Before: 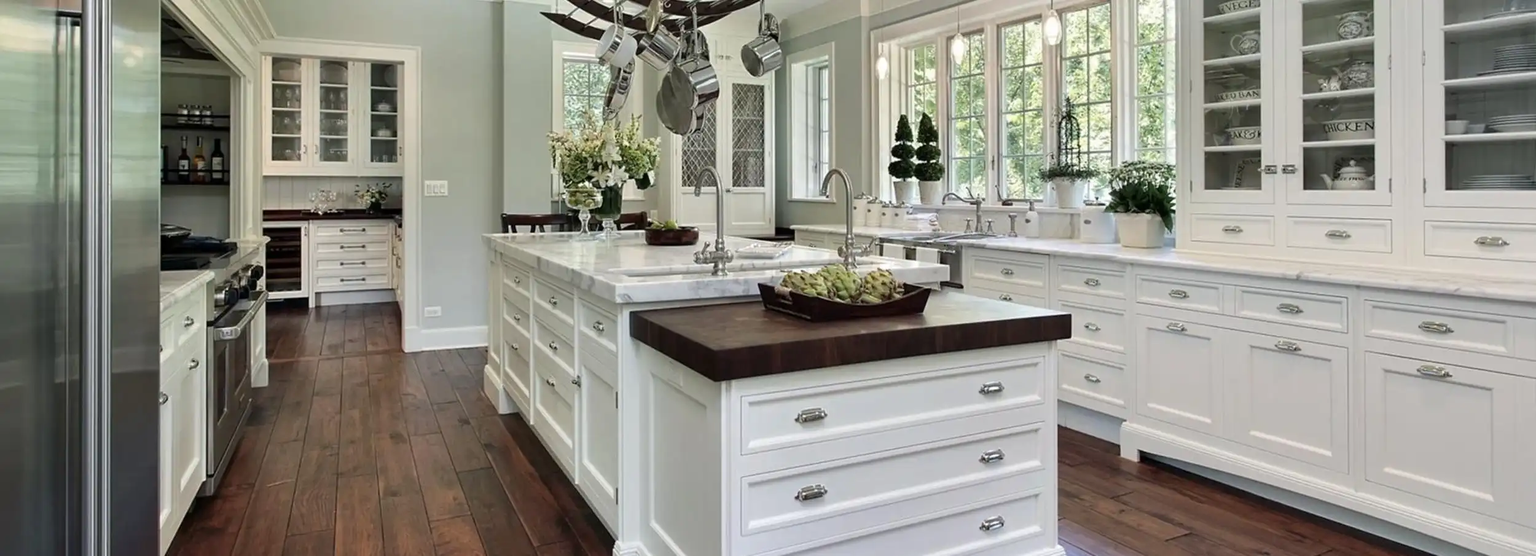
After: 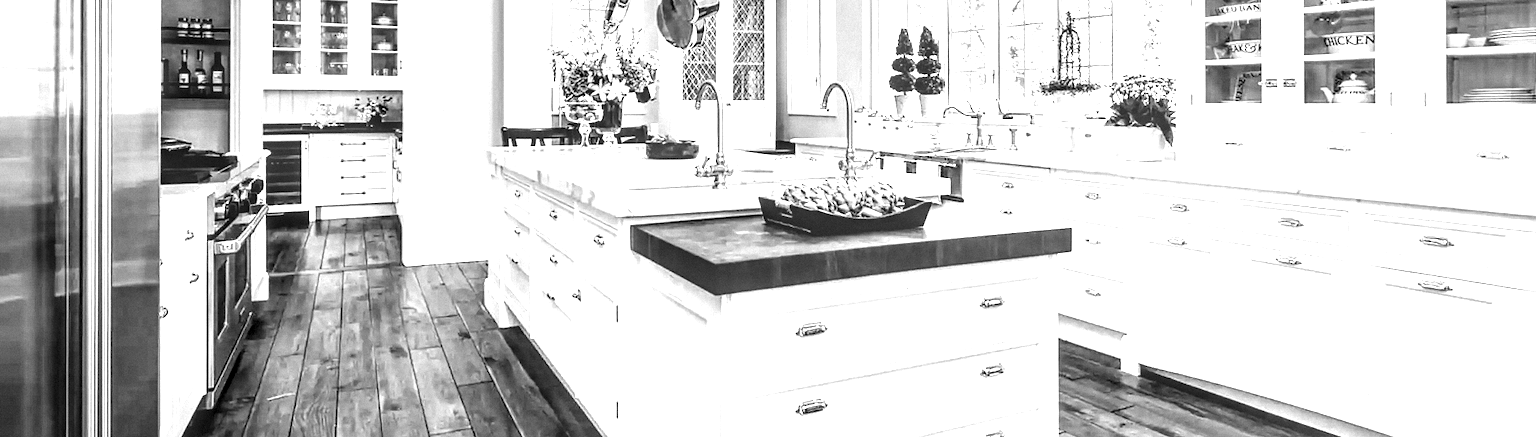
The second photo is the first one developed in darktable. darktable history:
contrast brightness saturation: contrast -0.03, brightness -0.59, saturation -1
exposure: black level correction 0, exposure 1.9 EV, compensate highlight preservation false
base curve: curves: ch0 [(0, 0) (0.036, 0.025) (0.121, 0.166) (0.206, 0.329) (0.605, 0.79) (1, 1)], preserve colors none
local contrast: highlights 0%, shadows 0%, detail 182%
crop and rotate: top 15.774%, bottom 5.506%
levels: levels [0, 0.492, 0.984]
grain: mid-tones bias 0%
